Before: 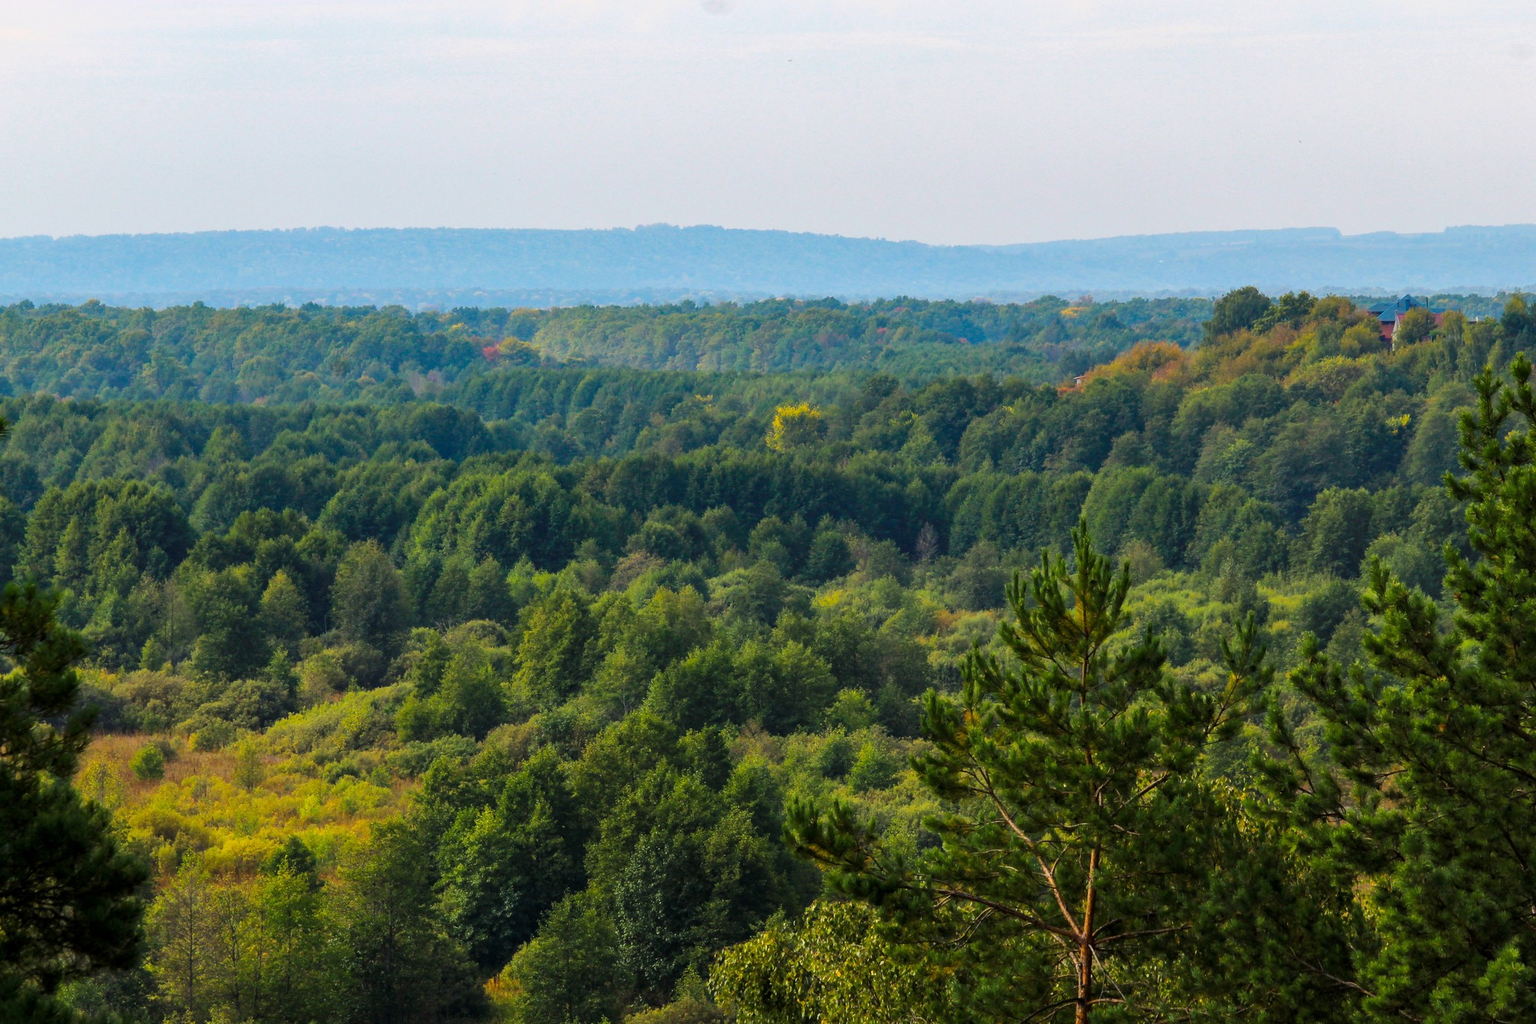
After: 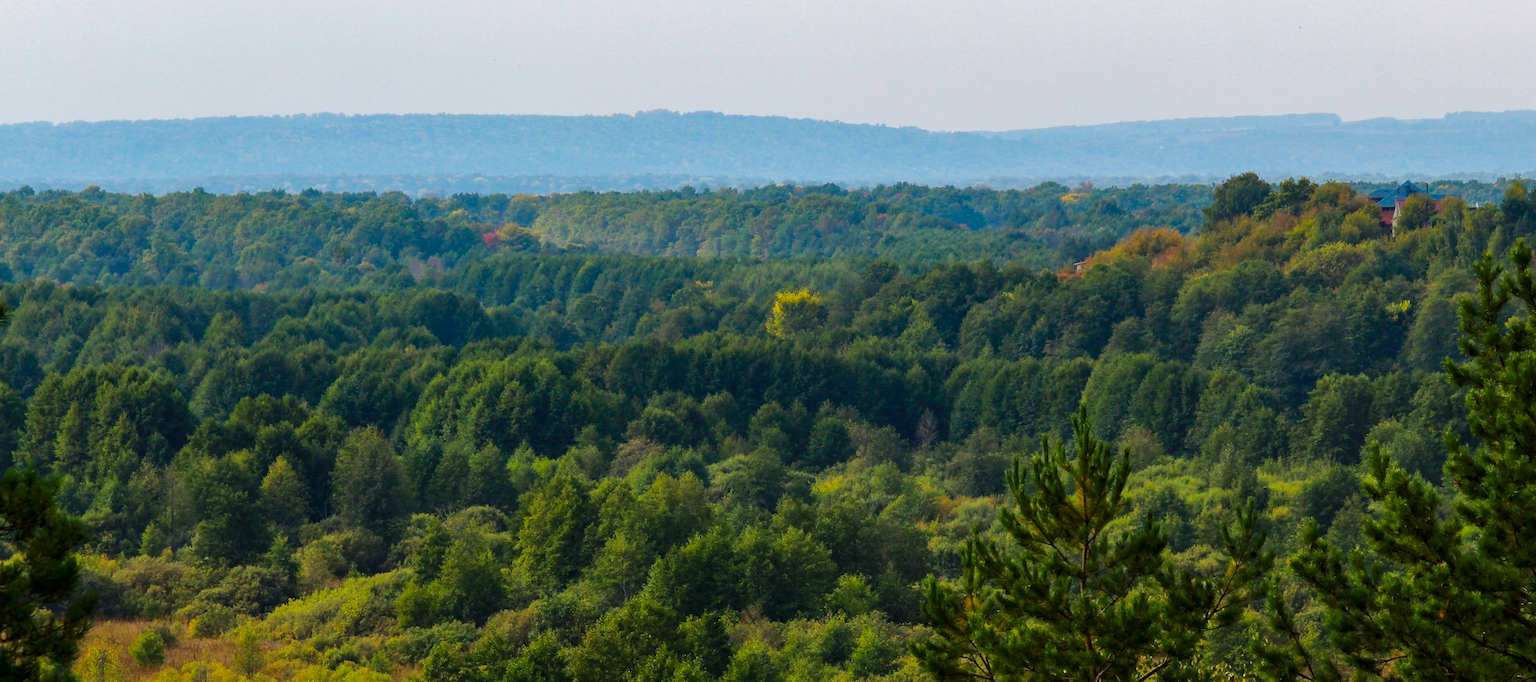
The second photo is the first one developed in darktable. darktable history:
contrast brightness saturation: brightness -0.092
crop: top 11.147%, bottom 22.136%
